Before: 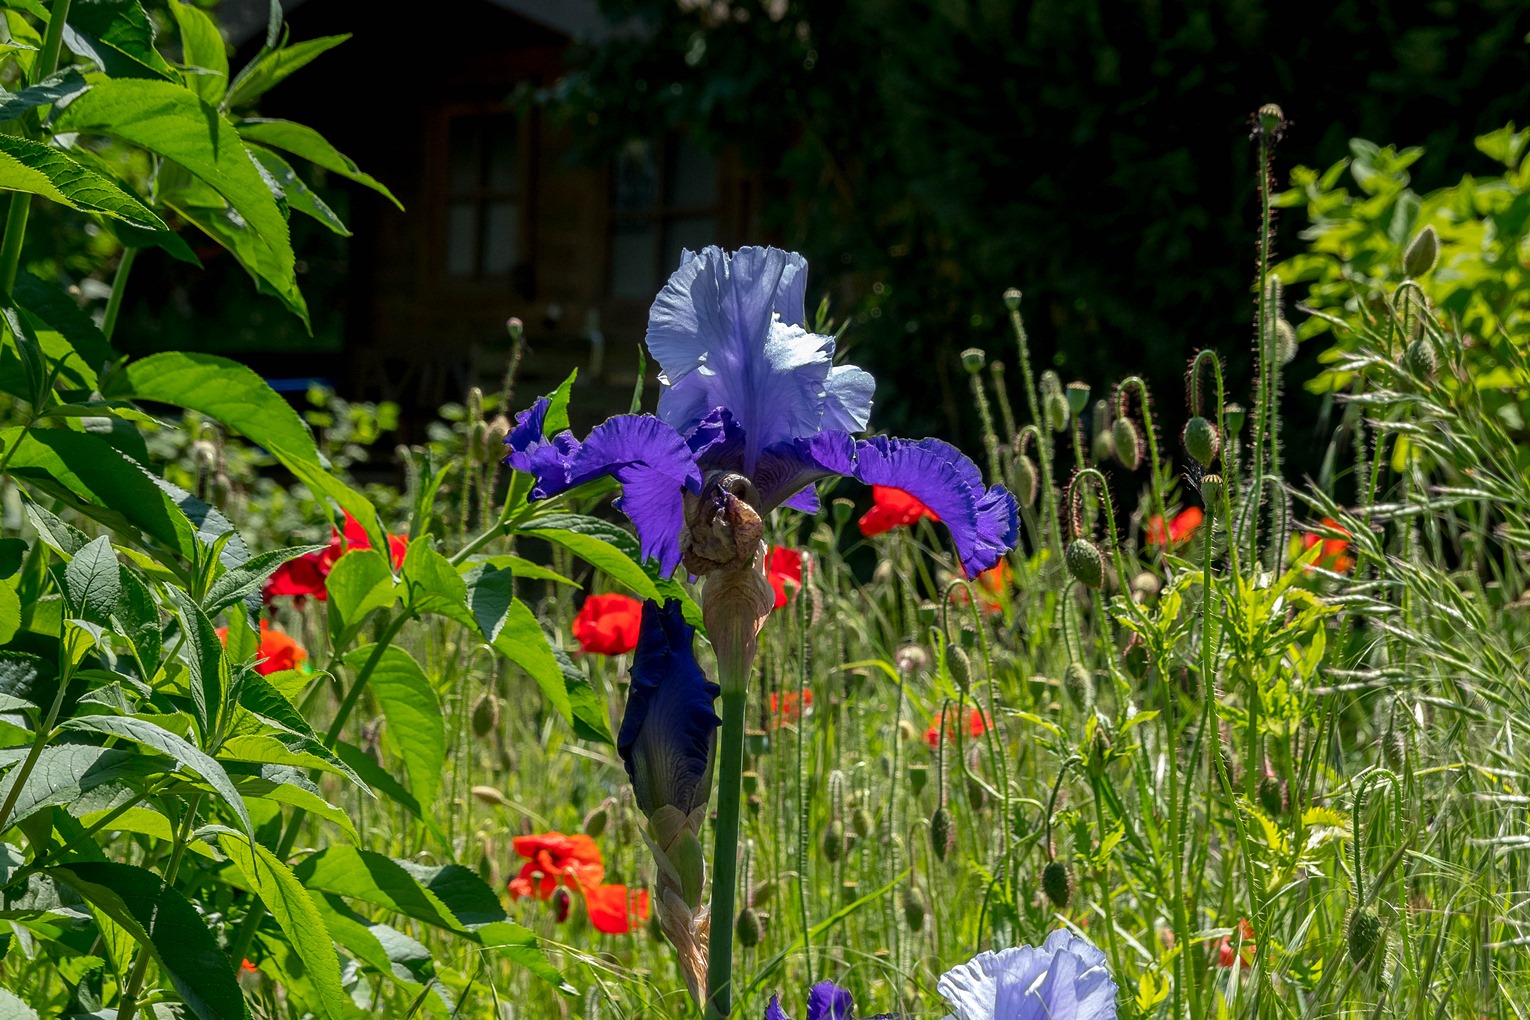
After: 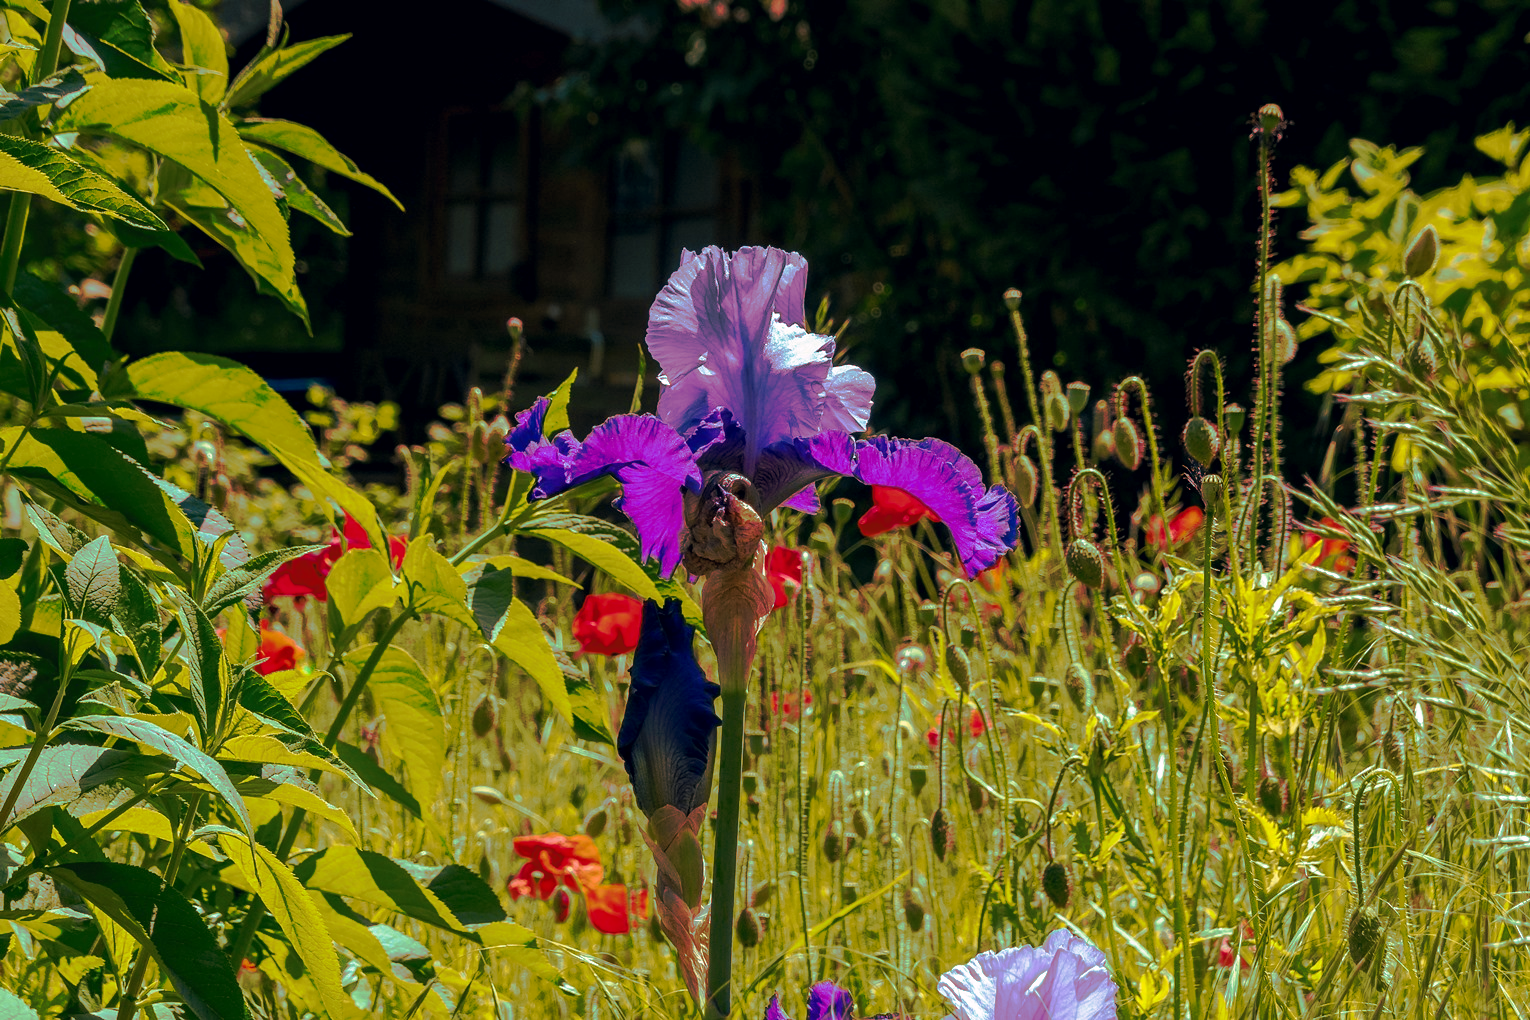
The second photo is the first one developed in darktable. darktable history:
tone curve: curves: ch0 [(0, 0) (0.003, 0.005) (0.011, 0.012) (0.025, 0.026) (0.044, 0.046) (0.069, 0.071) (0.1, 0.098) (0.136, 0.135) (0.177, 0.178) (0.224, 0.217) (0.277, 0.274) (0.335, 0.335) (0.399, 0.442) (0.468, 0.543) (0.543, 0.6) (0.623, 0.628) (0.709, 0.679) (0.801, 0.782) (0.898, 0.904) (1, 1)], preserve colors none
color look up table: target L [94.28, 89.23, 91.91, 91.03, 76.99, 73.56, 67.89, 73.67, 62.48, 35.17, 17.55, 200.2, 94.4, 82.06, 79.91, 69.3, 60.14, 49.63, 47.66, 49.71, 27.51, 26.85, 32.55, 31.03, 31.69, 3.334, 88.24, 77.12, 76.38, 72.03, 49.64, 56.74, 43.71, 55.92, 56.13, 53.07, 48.23, 30.99, 39.66, 41.18, 30.98, 4.826, 70.93, 65.53, 52.44, 40.14, 33.56, 27.38, 11.14], target a [-14.68, -45.71, -23.99, -41.58, -80.34, -30.16, -83.14, -2.25, -64.33, -26.08, -25.71, 0, 1.594, 14.22, 3.728, 44.9, 75.8, 3.731, -6.219, 45.18, 43.34, 44.4, 8.259, 41.53, 45.09, 12.99, 6.934, 36.36, 15.16, -21.9, 7.731, 40.94, 24.81, 60.76, 45.57, 86.71, 80.35, 37.3, 30.24, 66.01, 9.478, 24.75, -48.57, -40.08, -29.58, -16.55, -7.597, -8.534, -12.19], target b [30.52, 89.42, 7.032, 66.92, 32.99, 36.84, 65.47, 67.44, 20.94, 33.58, 24.59, 0, 17.67, 45.71, 75.91, 67.72, 20.13, 1.724, 29.2, 29.28, 39.68, -1.74, 39.61, 42.94, 15.06, 2.938, -13.34, -14.97, -31.11, -4.703, -37.79, -40.97, -54.78, -65.4, 15.81, -28.51, -62.07, -19.22, -12.83, -47.14, -38.01, -39.18, -33.43, -48.56, -32.89, -5.014, -14.7, -3.053, -3.693], num patches 49
